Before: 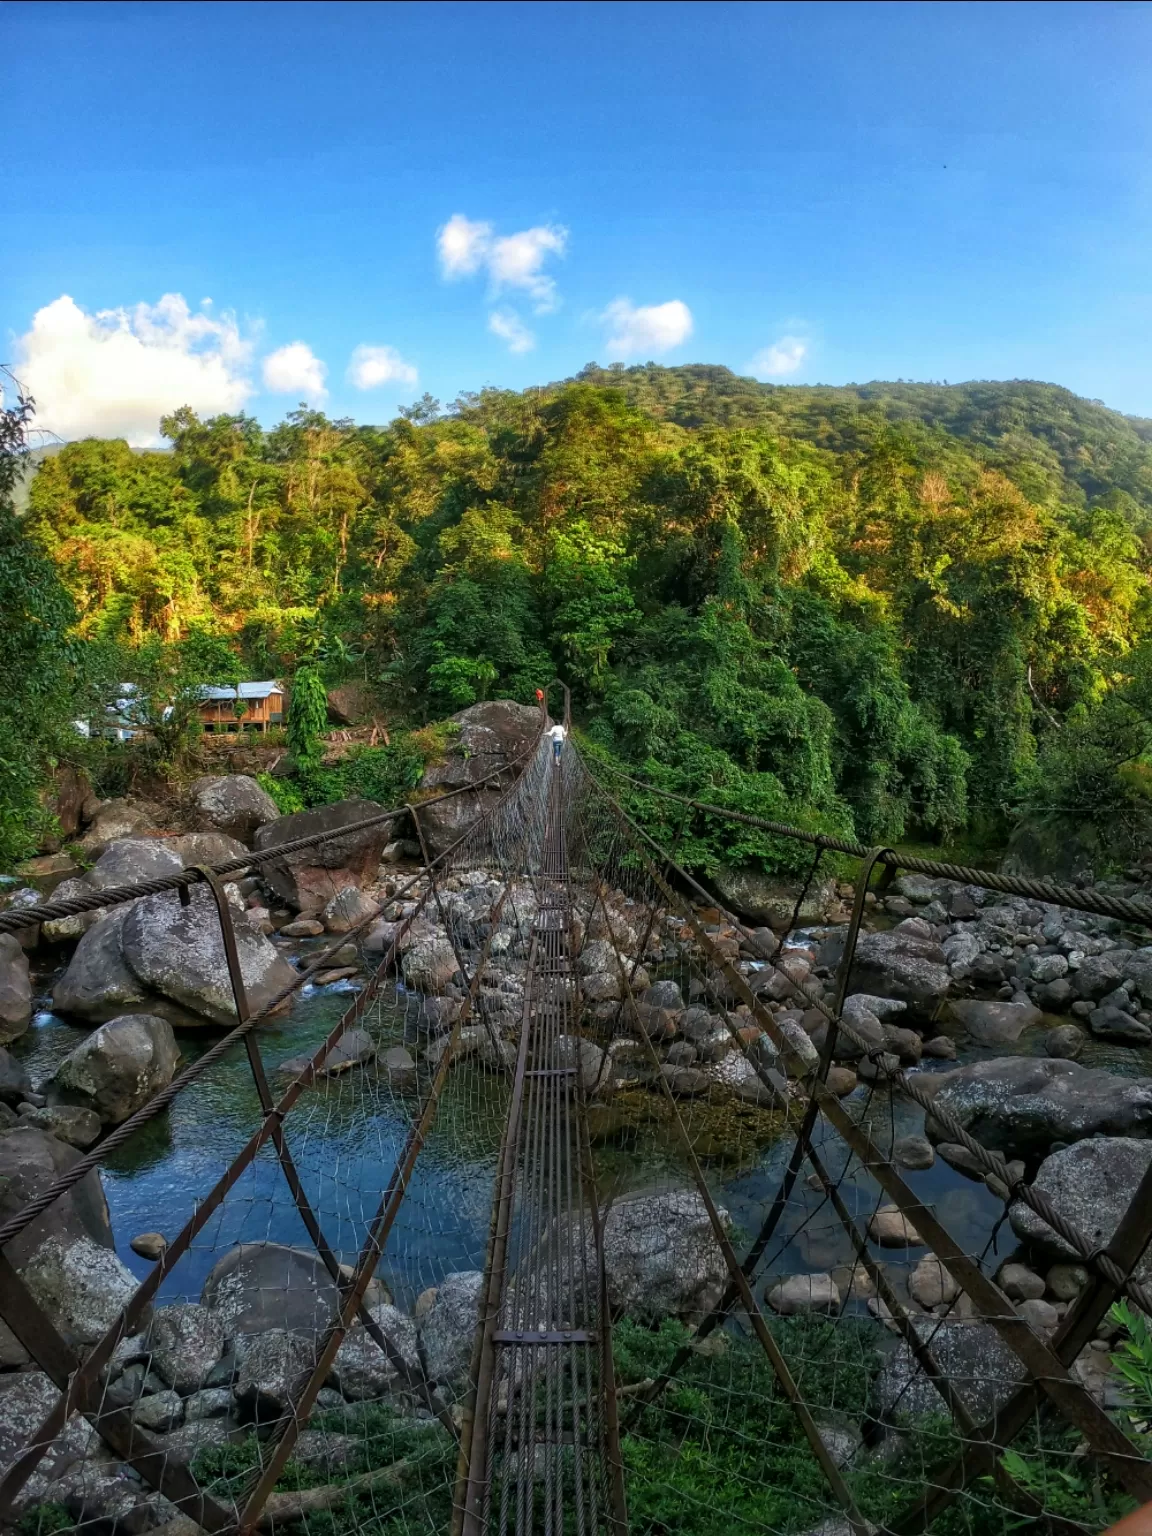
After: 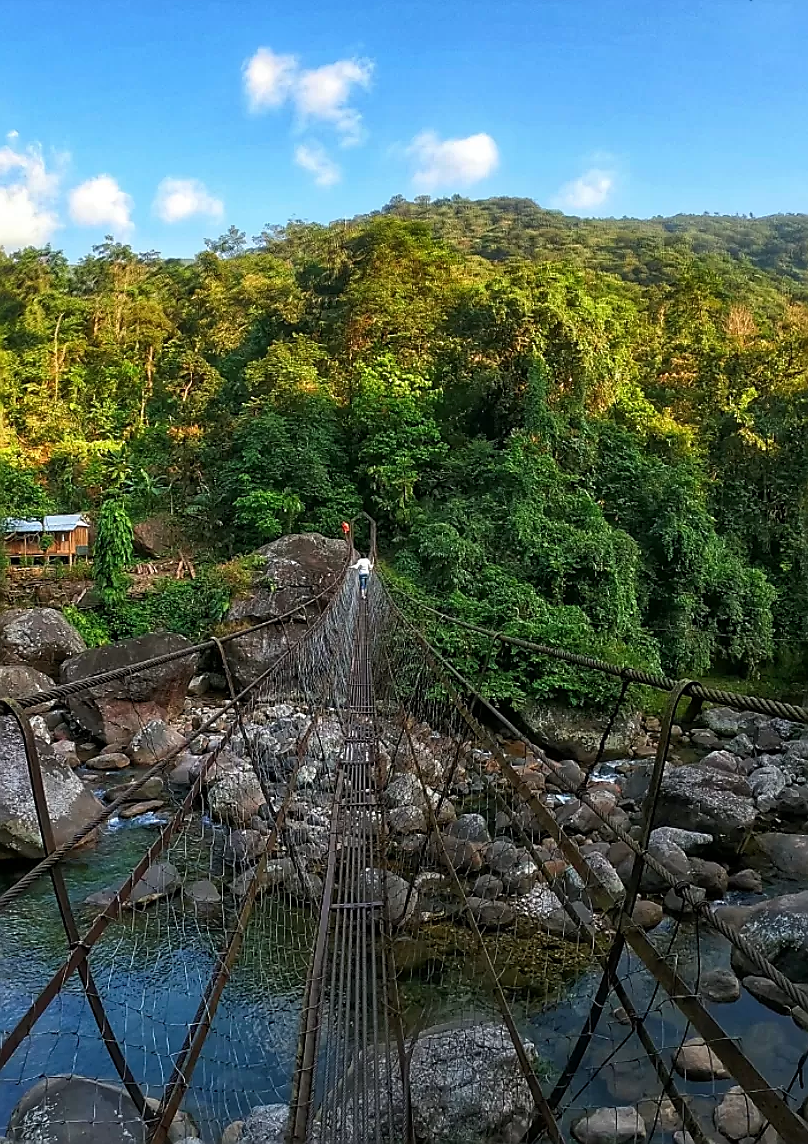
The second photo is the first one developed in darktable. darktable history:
sharpen: radius 1.352, amount 1.258, threshold 0.7
crop and rotate: left 16.88%, top 10.893%, right 12.911%, bottom 14.6%
